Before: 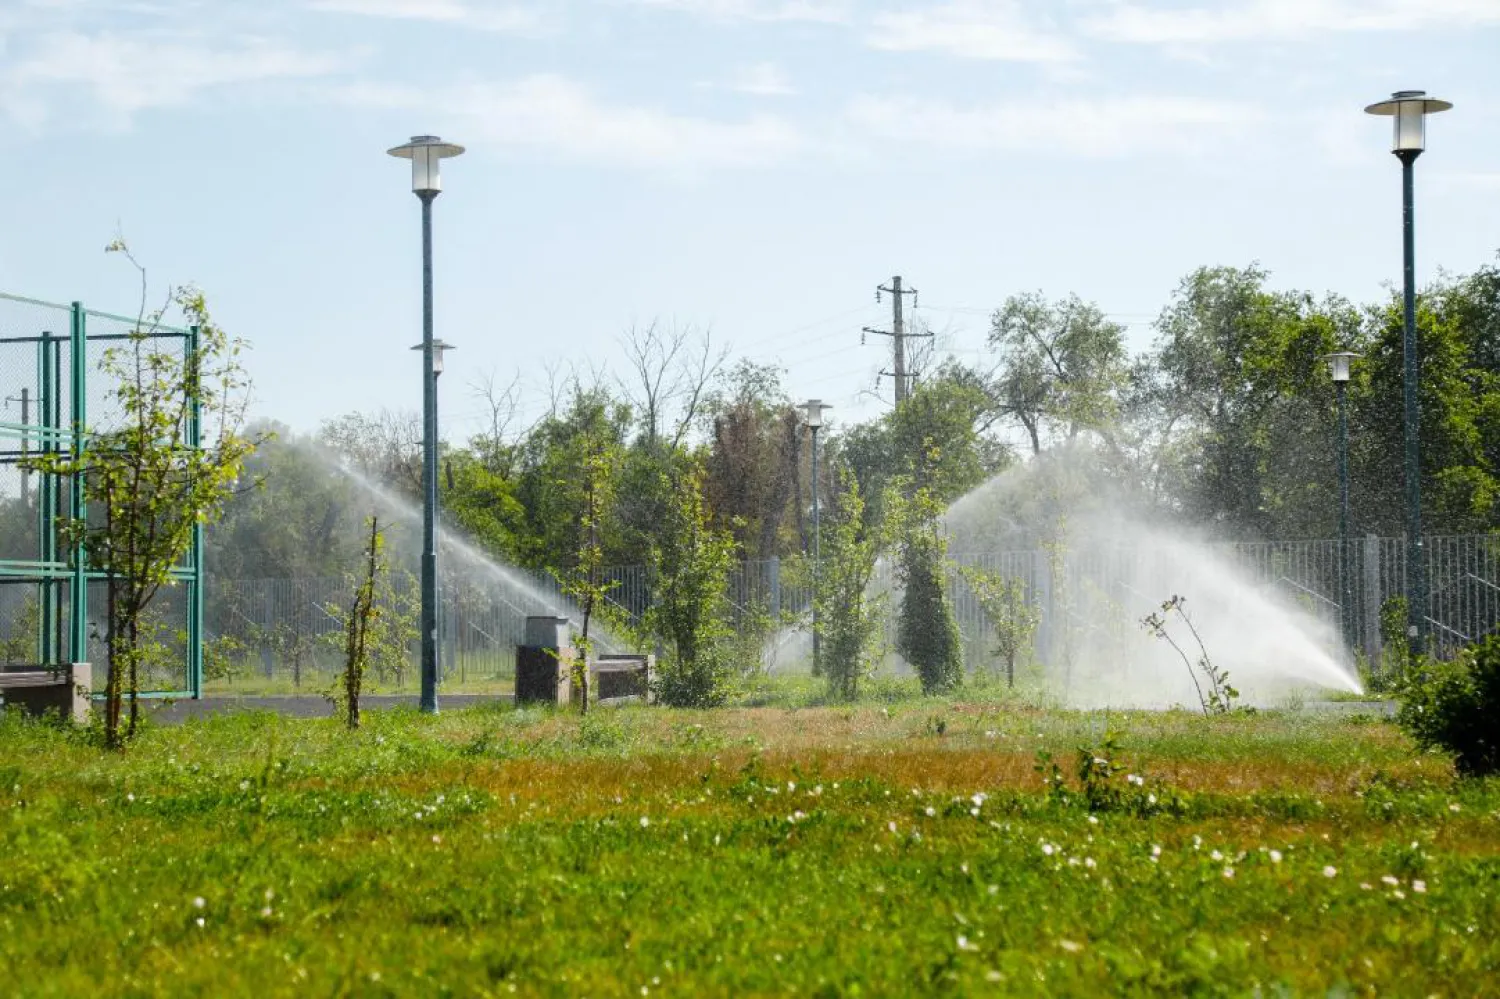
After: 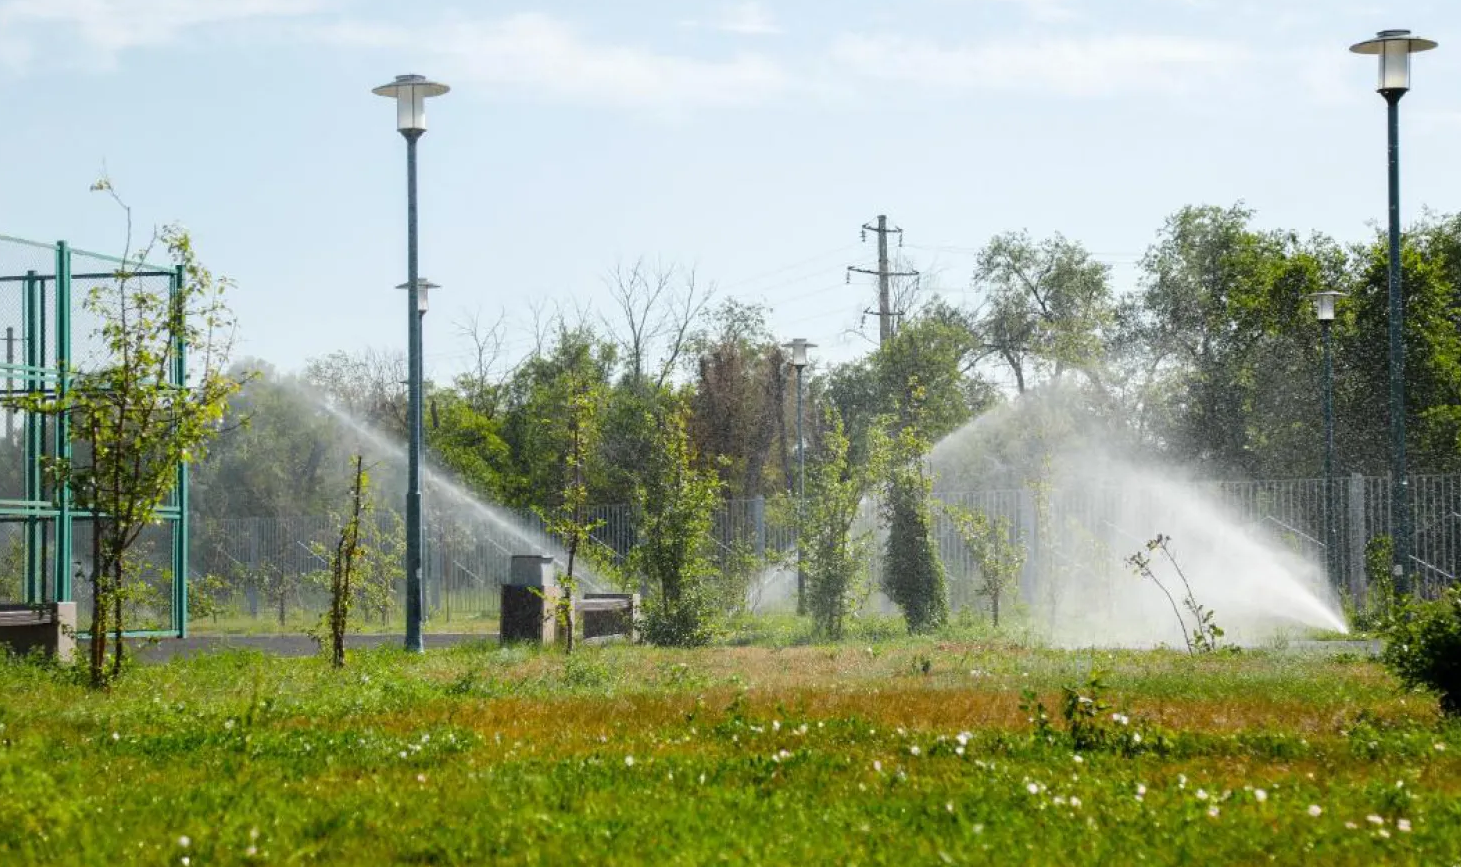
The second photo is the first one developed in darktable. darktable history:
crop: left 1.065%, top 6.186%, right 1.494%, bottom 7.003%
